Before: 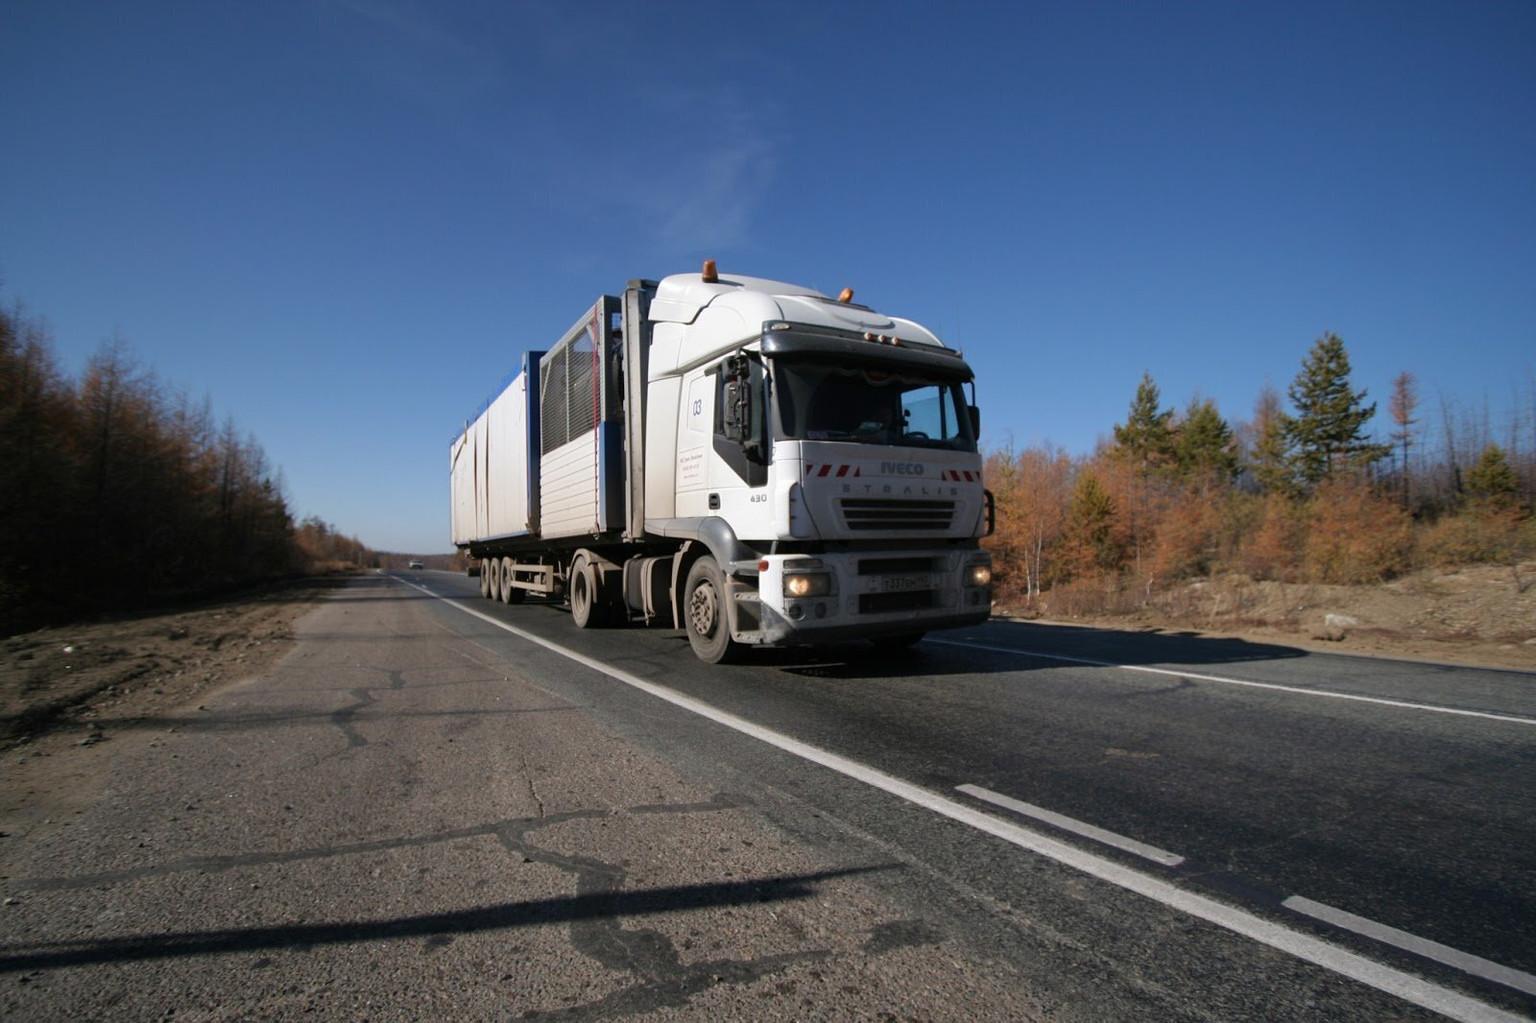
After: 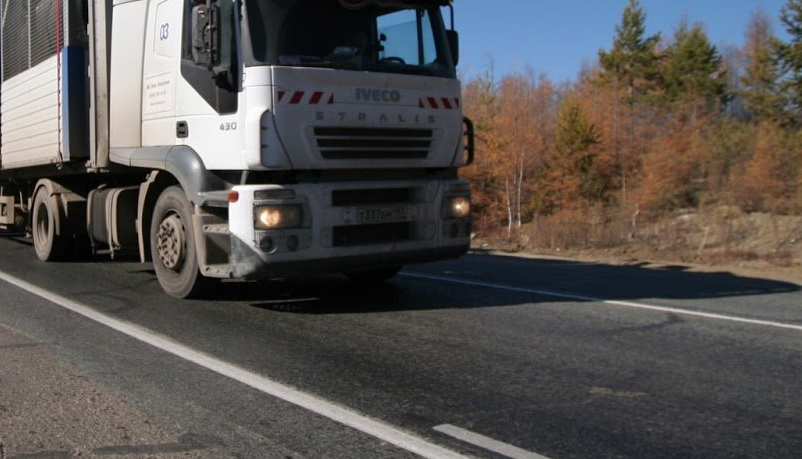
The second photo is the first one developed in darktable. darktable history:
crop: left 35.132%, top 36.939%, right 14.731%, bottom 19.982%
